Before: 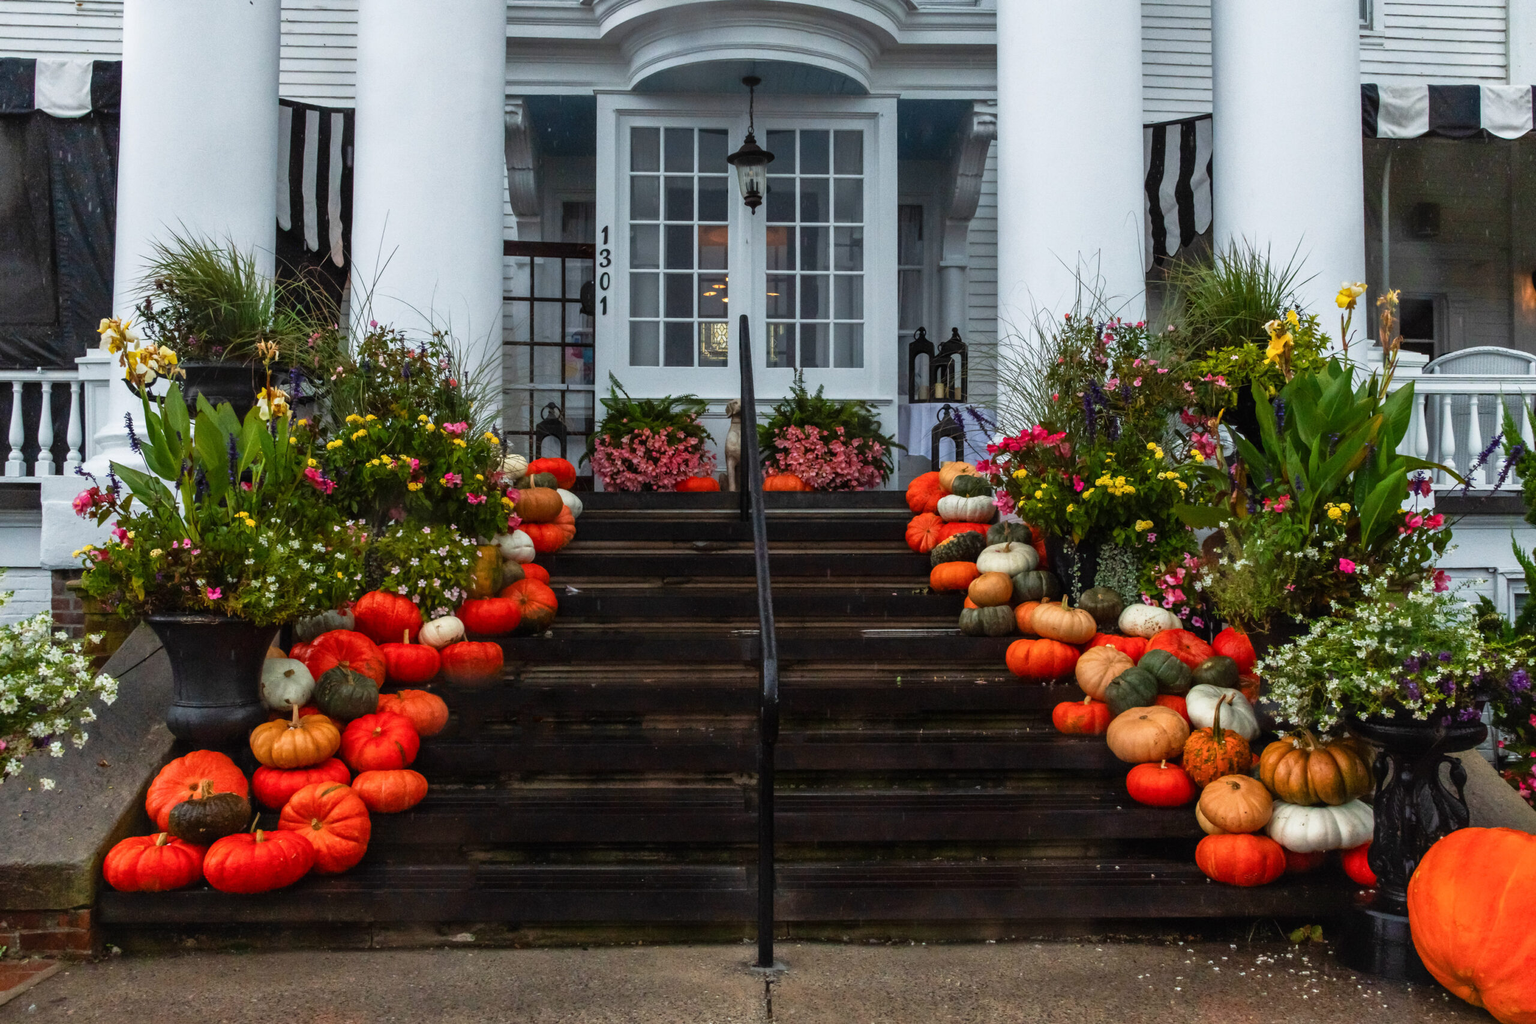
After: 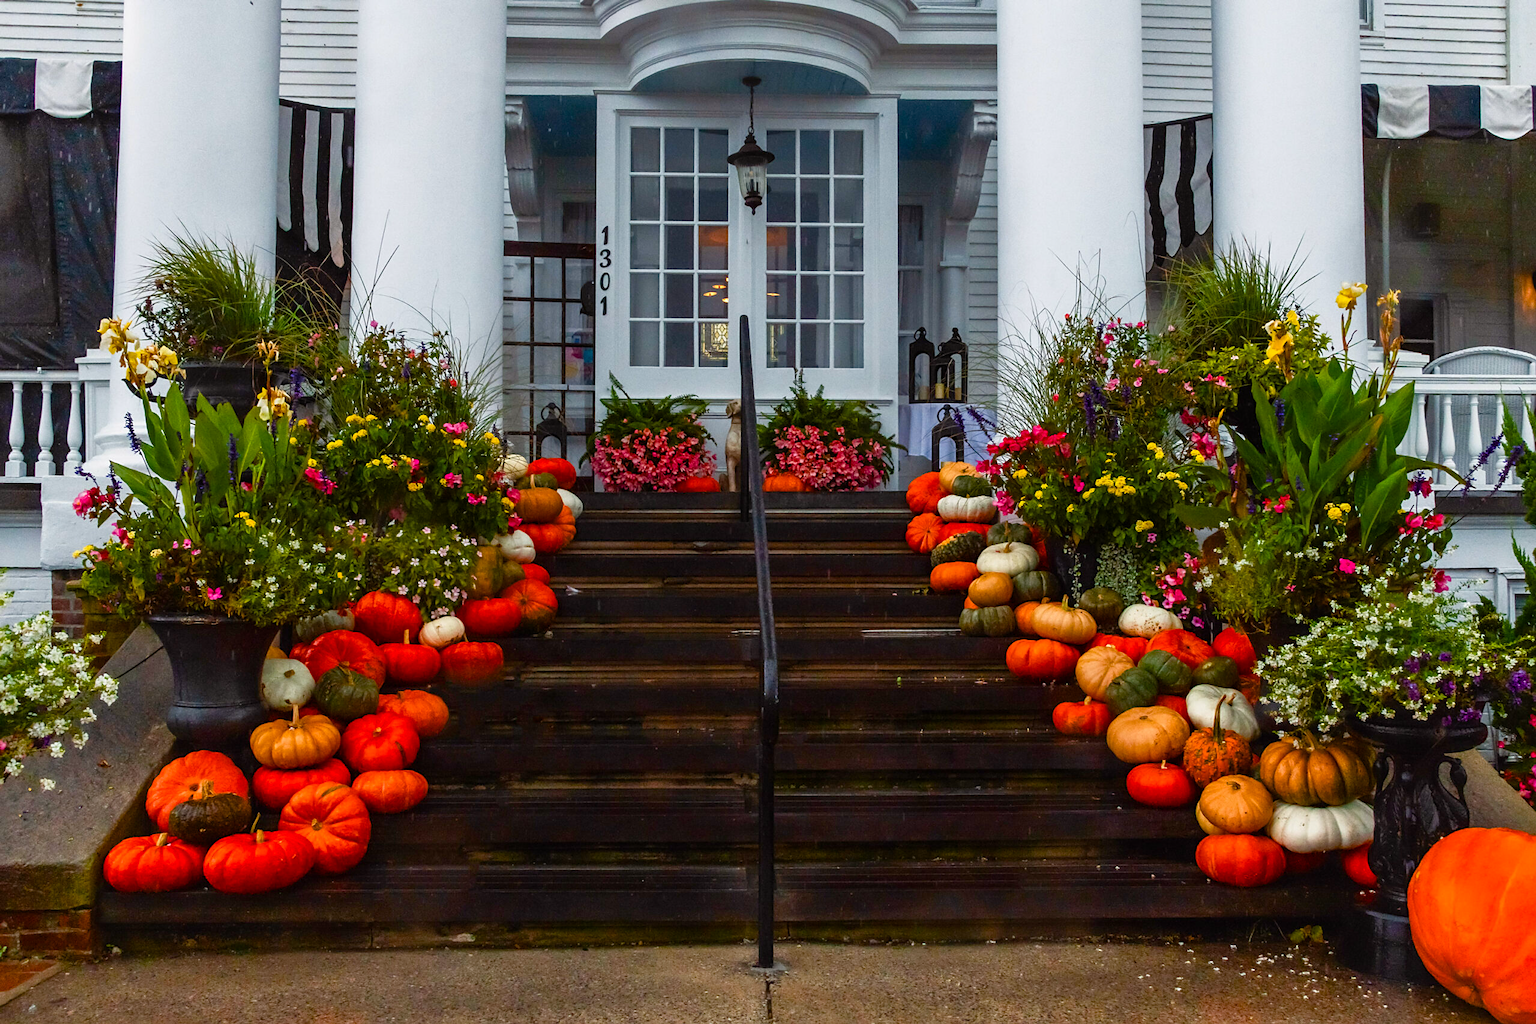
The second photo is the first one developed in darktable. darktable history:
sharpen: radius 1.858, amount 0.412, threshold 1.365
color balance rgb: shadows lift › hue 84.93°, power › chroma 0.283%, power › hue 22.87°, highlights gain › chroma 0.56%, highlights gain › hue 55.58°, linear chroma grading › global chroma 15.636%, perceptual saturation grading › global saturation 20%, perceptual saturation grading › highlights -25.601%, perceptual saturation grading › shadows 49.544%
